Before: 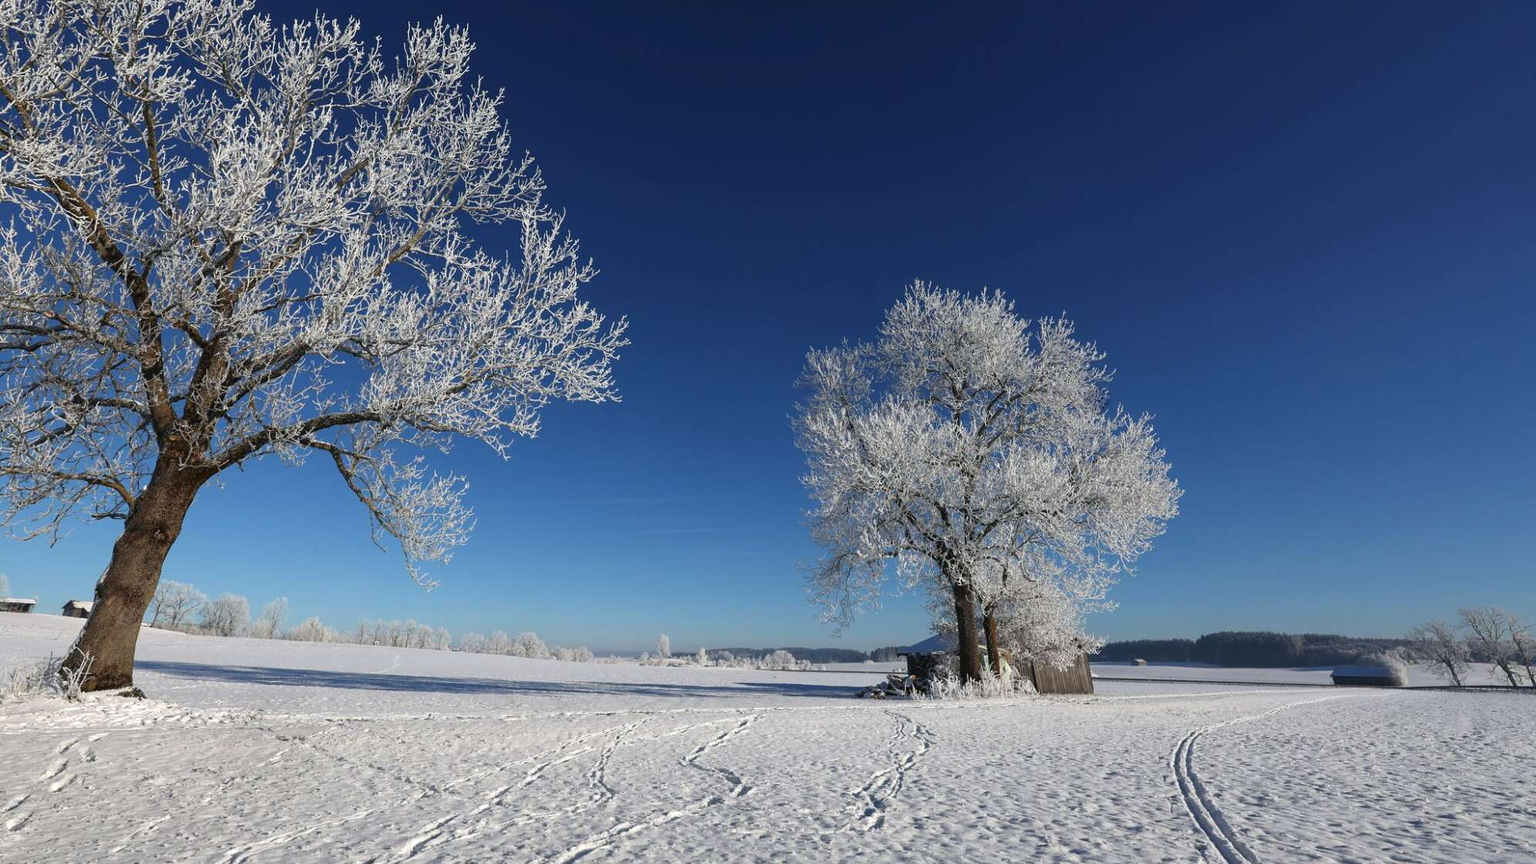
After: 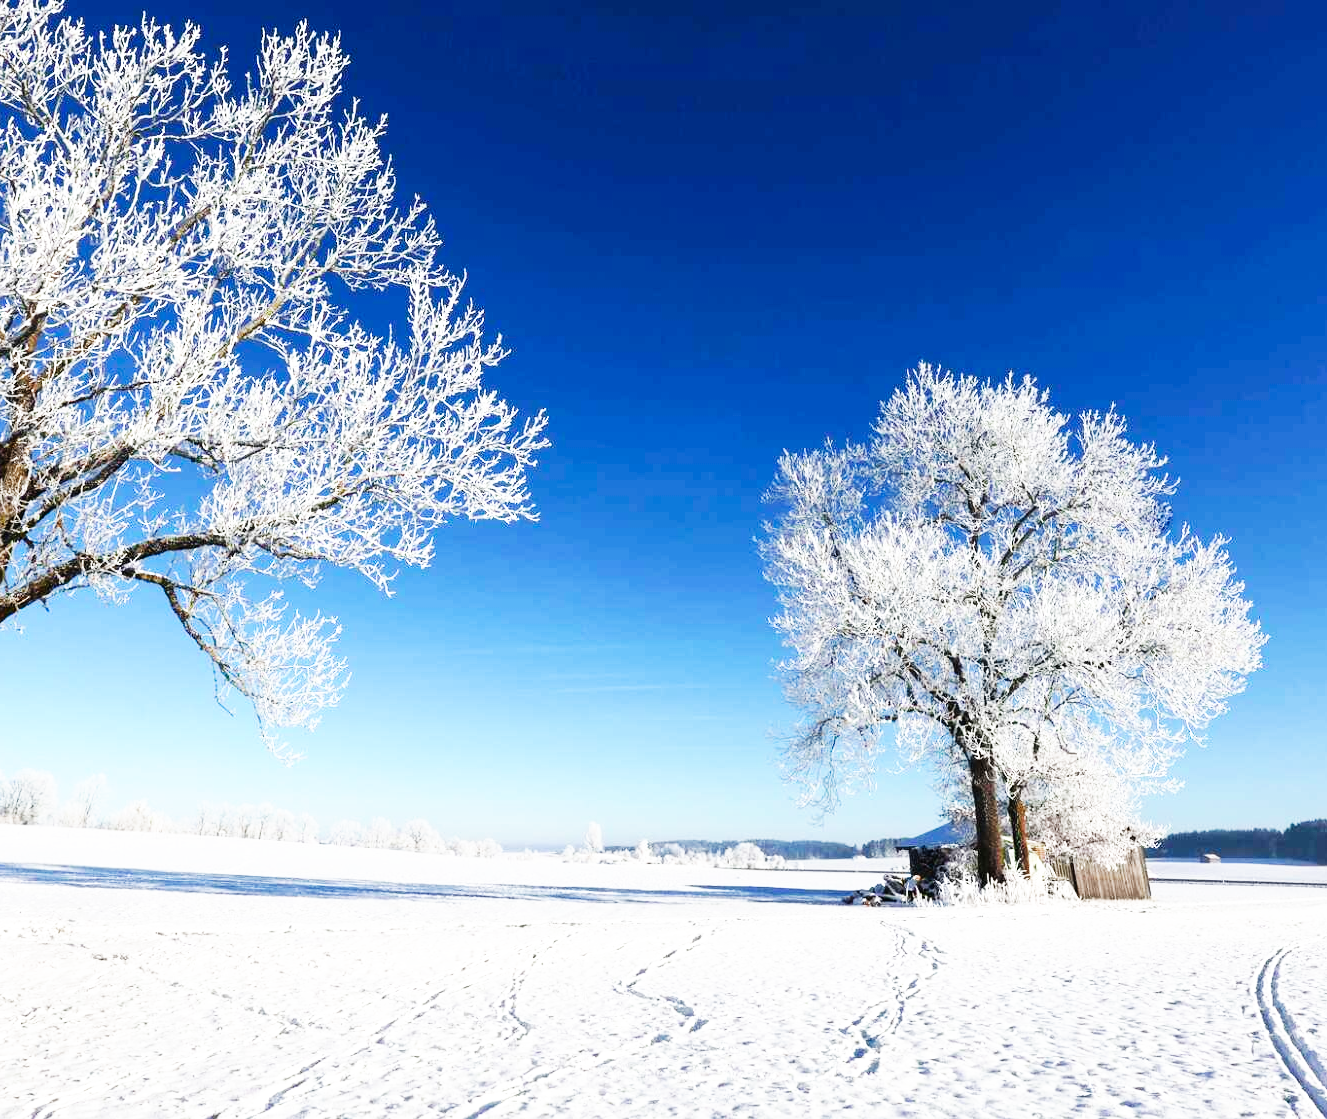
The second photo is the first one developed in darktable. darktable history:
exposure: black level correction 0, exposure 0.5 EV, compensate exposure bias true, compensate highlight preservation false
crop and rotate: left 13.409%, right 19.924%
base curve: curves: ch0 [(0, 0) (0.007, 0.004) (0.027, 0.03) (0.046, 0.07) (0.207, 0.54) (0.442, 0.872) (0.673, 0.972) (1, 1)], preserve colors none
